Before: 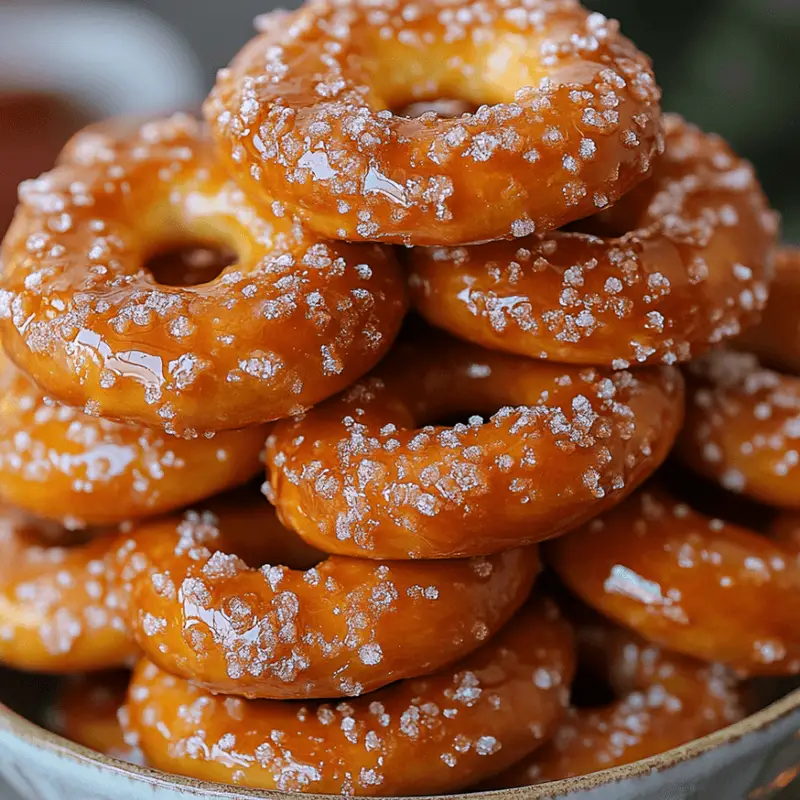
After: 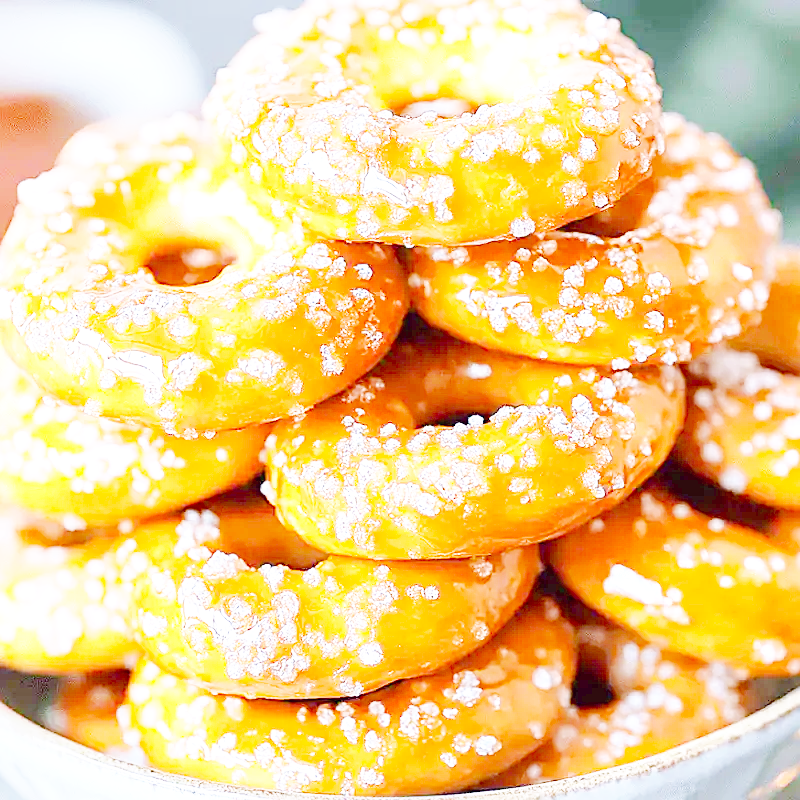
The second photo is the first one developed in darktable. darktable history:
base curve: curves: ch0 [(0, 0) (0.007, 0.004) (0.027, 0.03) (0.046, 0.07) (0.207, 0.54) (0.442, 0.872) (0.673, 0.972) (1, 1)], preserve colors none
local contrast: highlights 100%, shadows 100%, detail 120%, midtone range 0.2
color calibration: illuminant custom, x 0.368, y 0.373, temperature 4330.32 K
color balance: mode lift, gamma, gain (sRGB)
color balance rgb: shadows lift › hue 87.51°, highlights gain › chroma 1.62%, highlights gain › hue 55.1°, global offset › chroma 0.1%, global offset › hue 253.66°, linear chroma grading › global chroma 0.5%
exposure: black level correction 0, compensate exposure bias true, compensate highlight preservation false
lens correction: correction method embedded metadata, crop 1, focal 40, aperture 4, distance 15.16, camera "ILCE-7M3", lens "FE 40mm F2.5 G"
sharpen: on, module defaults
color zones: curves: ch0 [(0, 0.613) (0.01, 0.613) (0.245, 0.448) (0.498, 0.529) (0.642, 0.665) (0.879, 0.777) (0.99, 0.613)]; ch1 [(0, 0) (0.143, 0) (0.286, 0) (0.429, 0) (0.571, 0) (0.714, 0) (0.857, 0)], mix -121.96%
